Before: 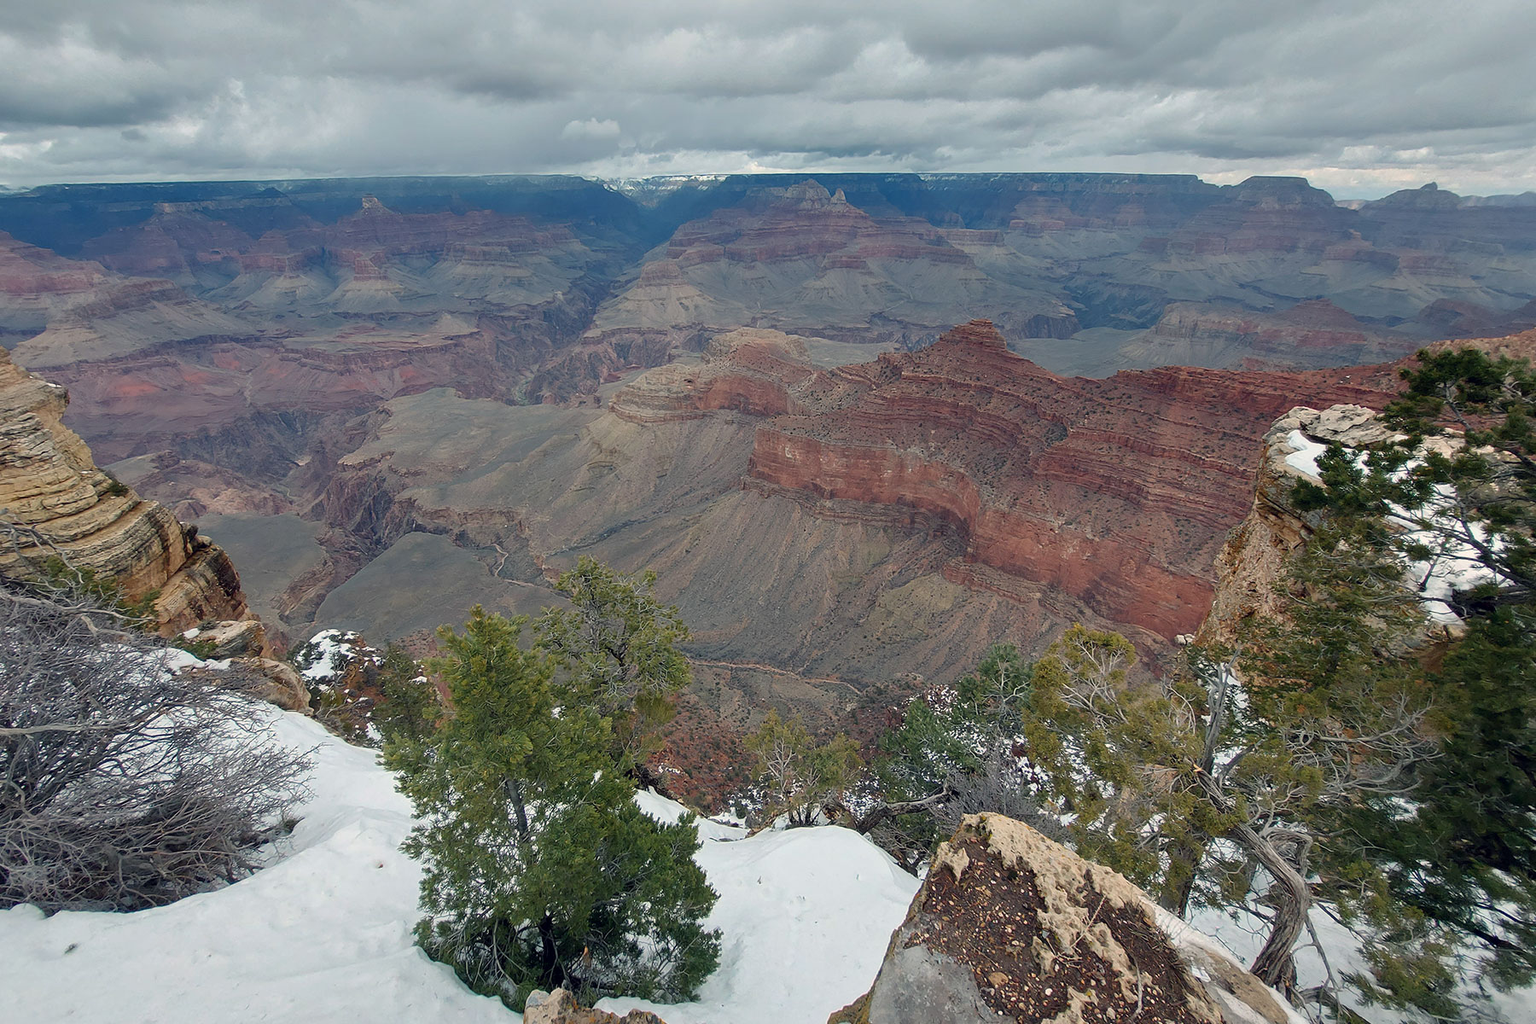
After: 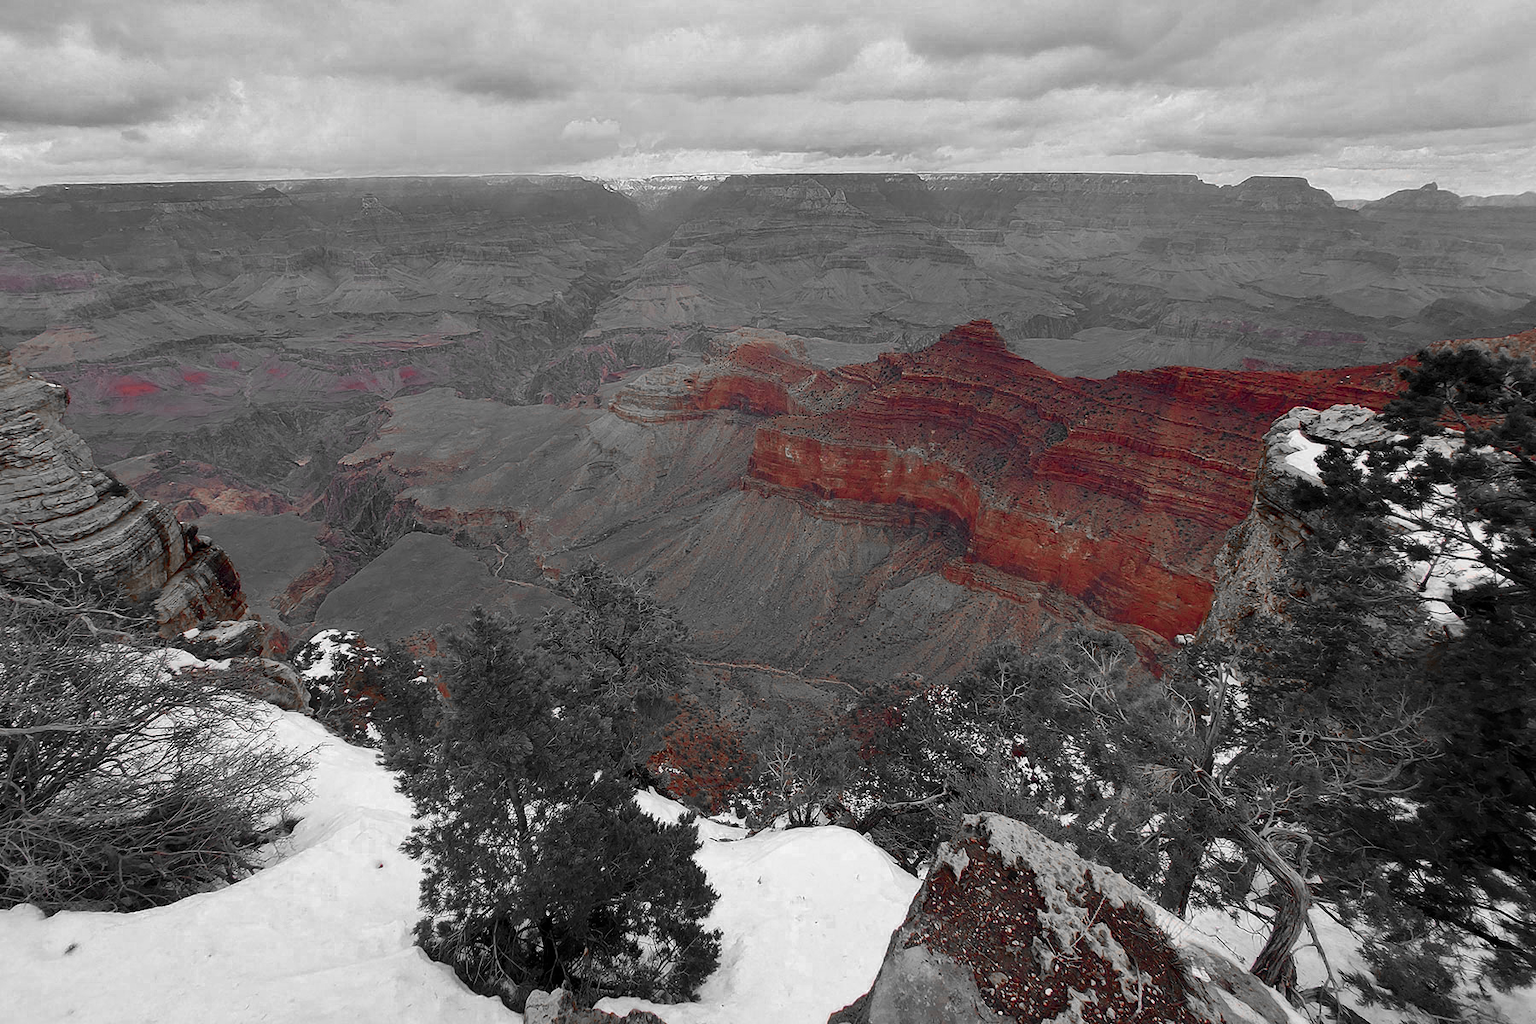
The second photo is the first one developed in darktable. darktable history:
contrast brightness saturation: contrast 0.121, brightness -0.117, saturation 0.204
color zones: curves: ch0 [(0, 0.352) (0.143, 0.407) (0.286, 0.386) (0.429, 0.431) (0.571, 0.829) (0.714, 0.853) (0.857, 0.833) (1, 0.352)]; ch1 [(0, 0.604) (0.072, 0.726) (0.096, 0.608) (0.205, 0.007) (0.571, -0.006) (0.839, -0.013) (0.857, -0.012) (1, 0.604)]
